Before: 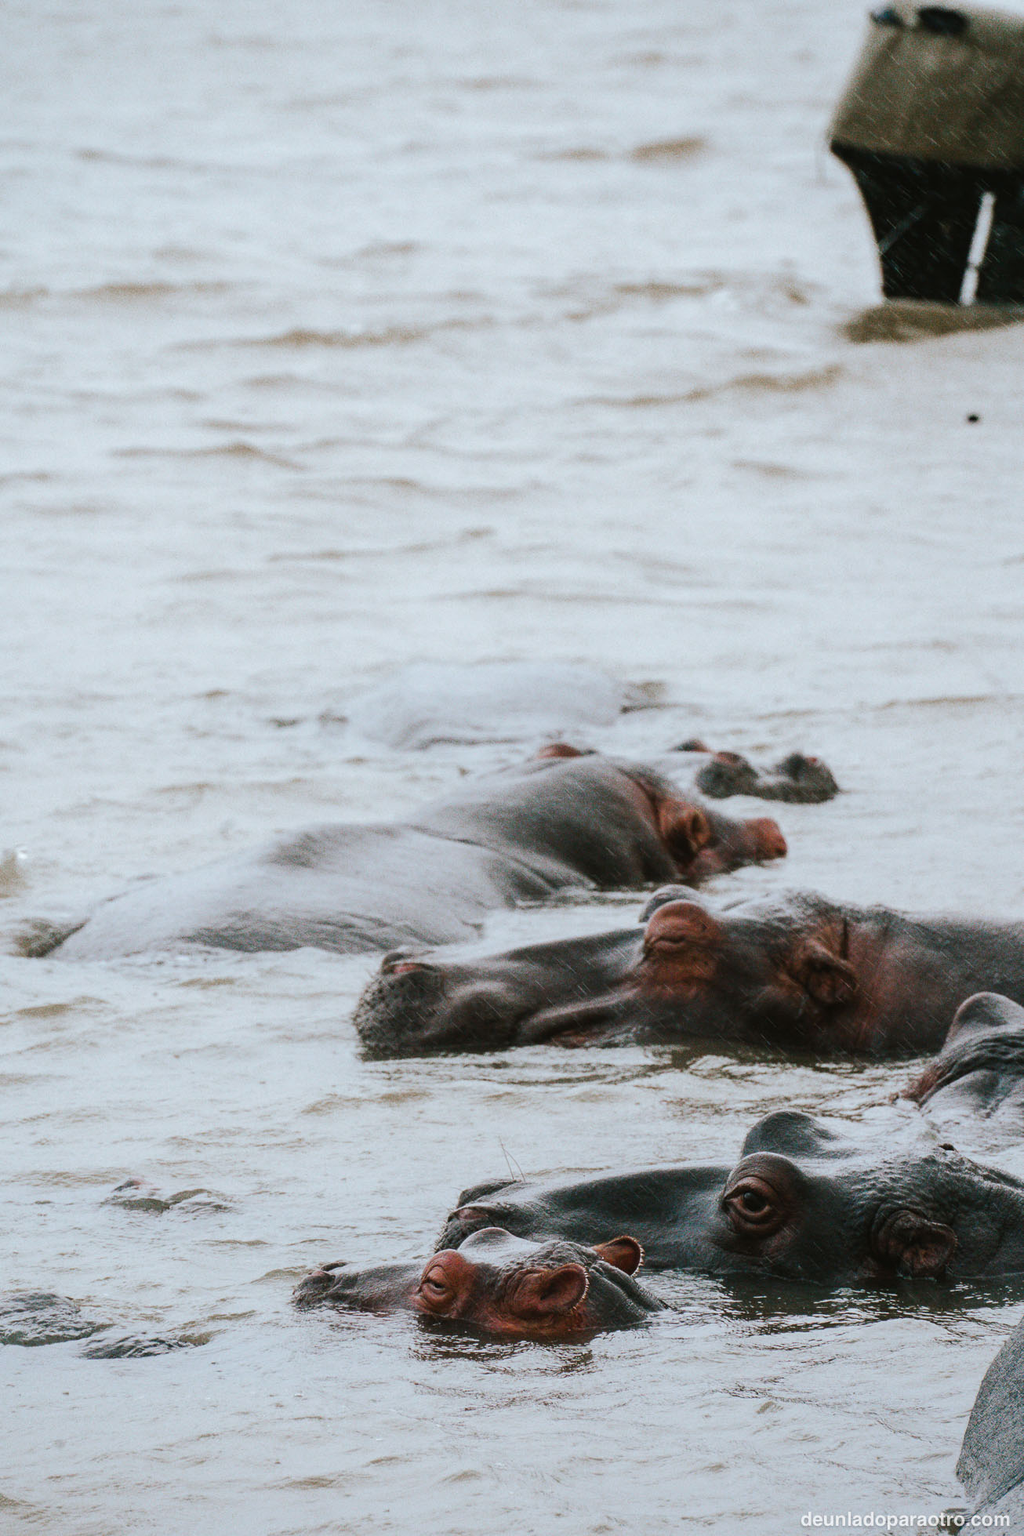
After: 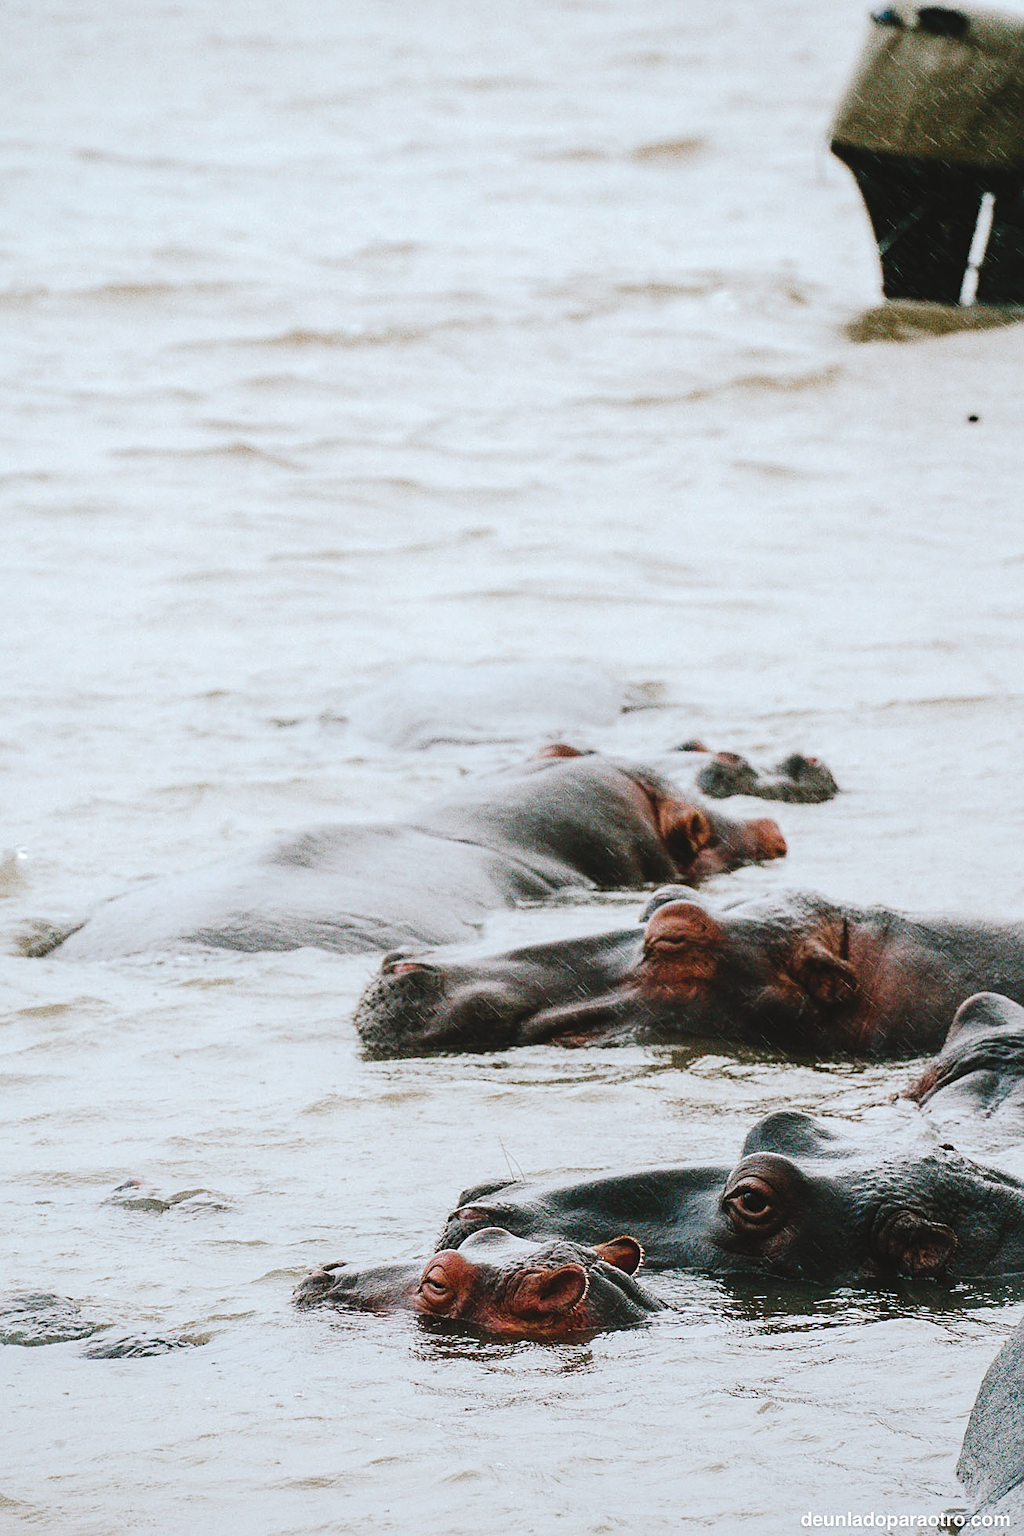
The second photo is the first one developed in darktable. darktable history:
sharpen: on, module defaults
tone curve: curves: ch0 [(0, 0) (0.003, 0.047) (0.011, 0.051) (0.025, 0.061) (0.044, 0.075) (0.069, 0.09) (0.1, 0.102) (0.136, 0.125) (0.177, 0.173) (0.224, 0.226) (0.277, 0.303) (0.335, 0.388) (0.399, 0.469) (0.468, 0.545) (0.543, 0.623) (0.623, 0.695) (0.709, 0.766) (0.801, 0.832) (0.898, 0.905) (1, 1)], preserve colors none
exposure: exposure 0.201 EV, compensate highlight preservation false
tone equalizer: on, module defaults
